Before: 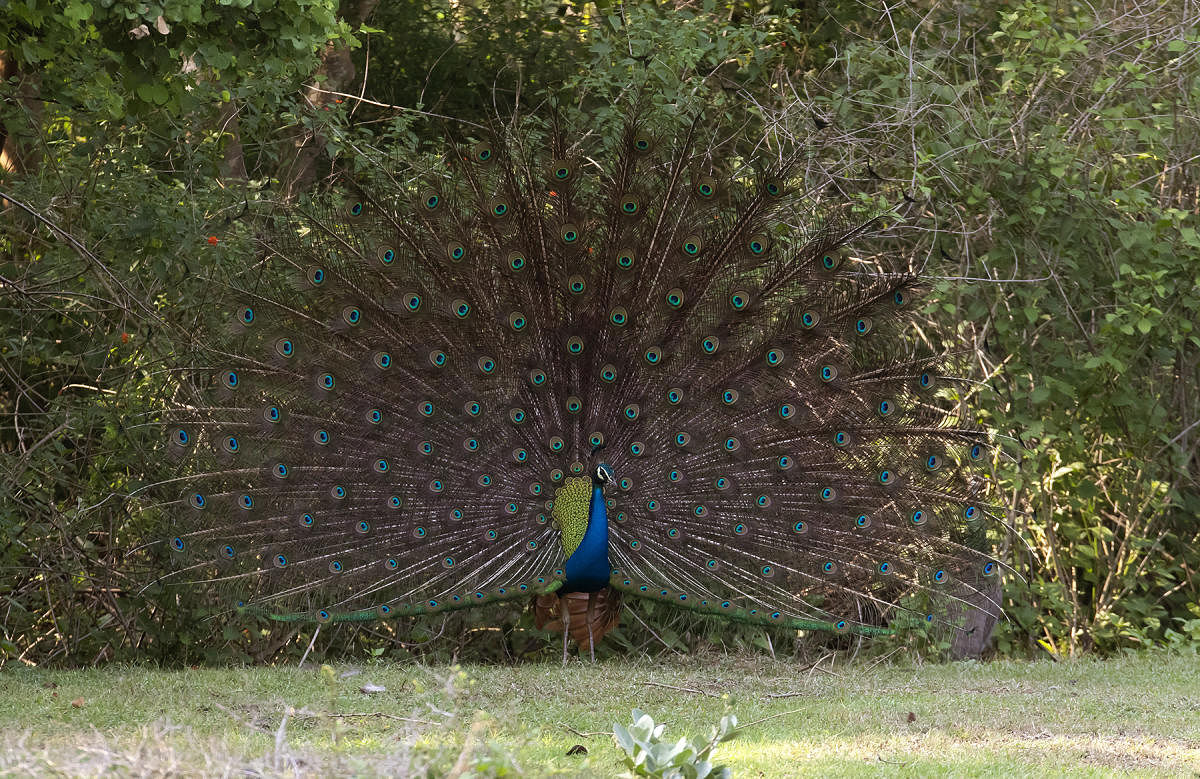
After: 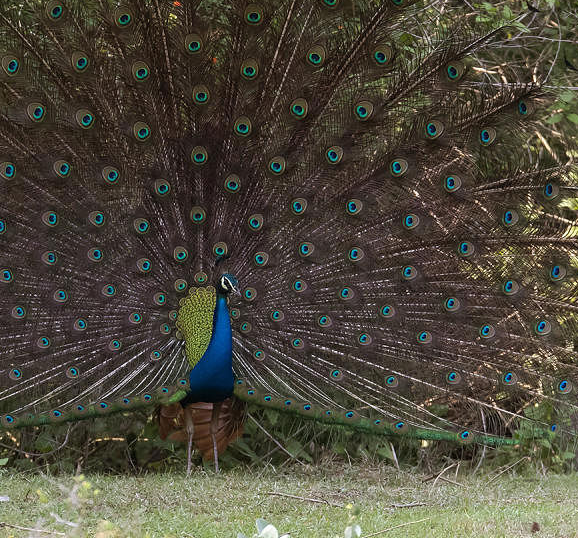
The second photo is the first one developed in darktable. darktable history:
crop: left 31.385%, top 24.482%, right 20.409%, bottom 6.338%
